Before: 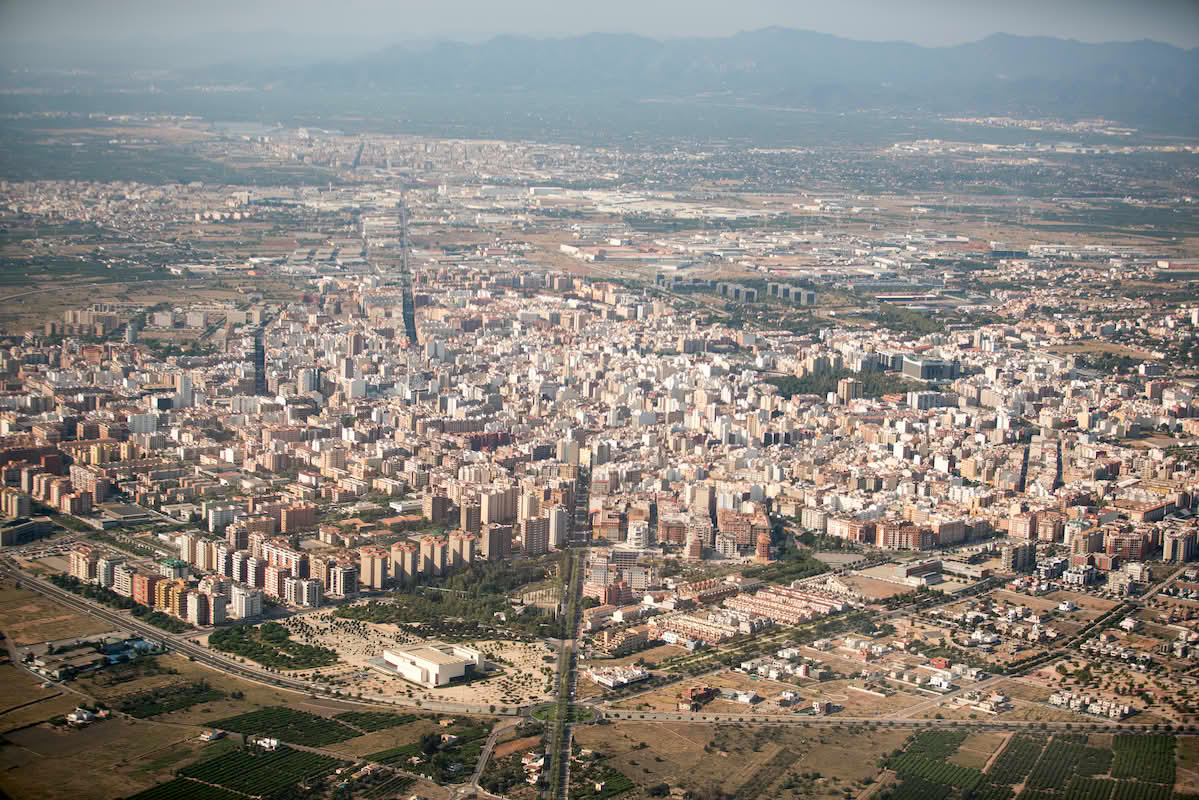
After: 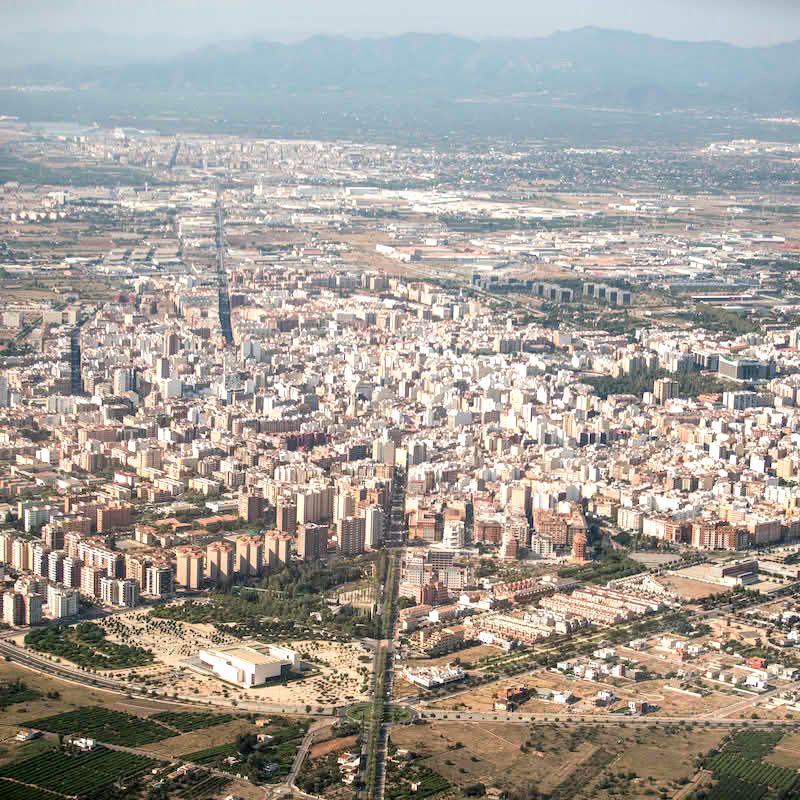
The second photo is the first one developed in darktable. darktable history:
exposure: exposure 0.371 EV, compensate highlight preservation false
local contrast: on, module defaults
crop: left 15.418%, right 17.784%
